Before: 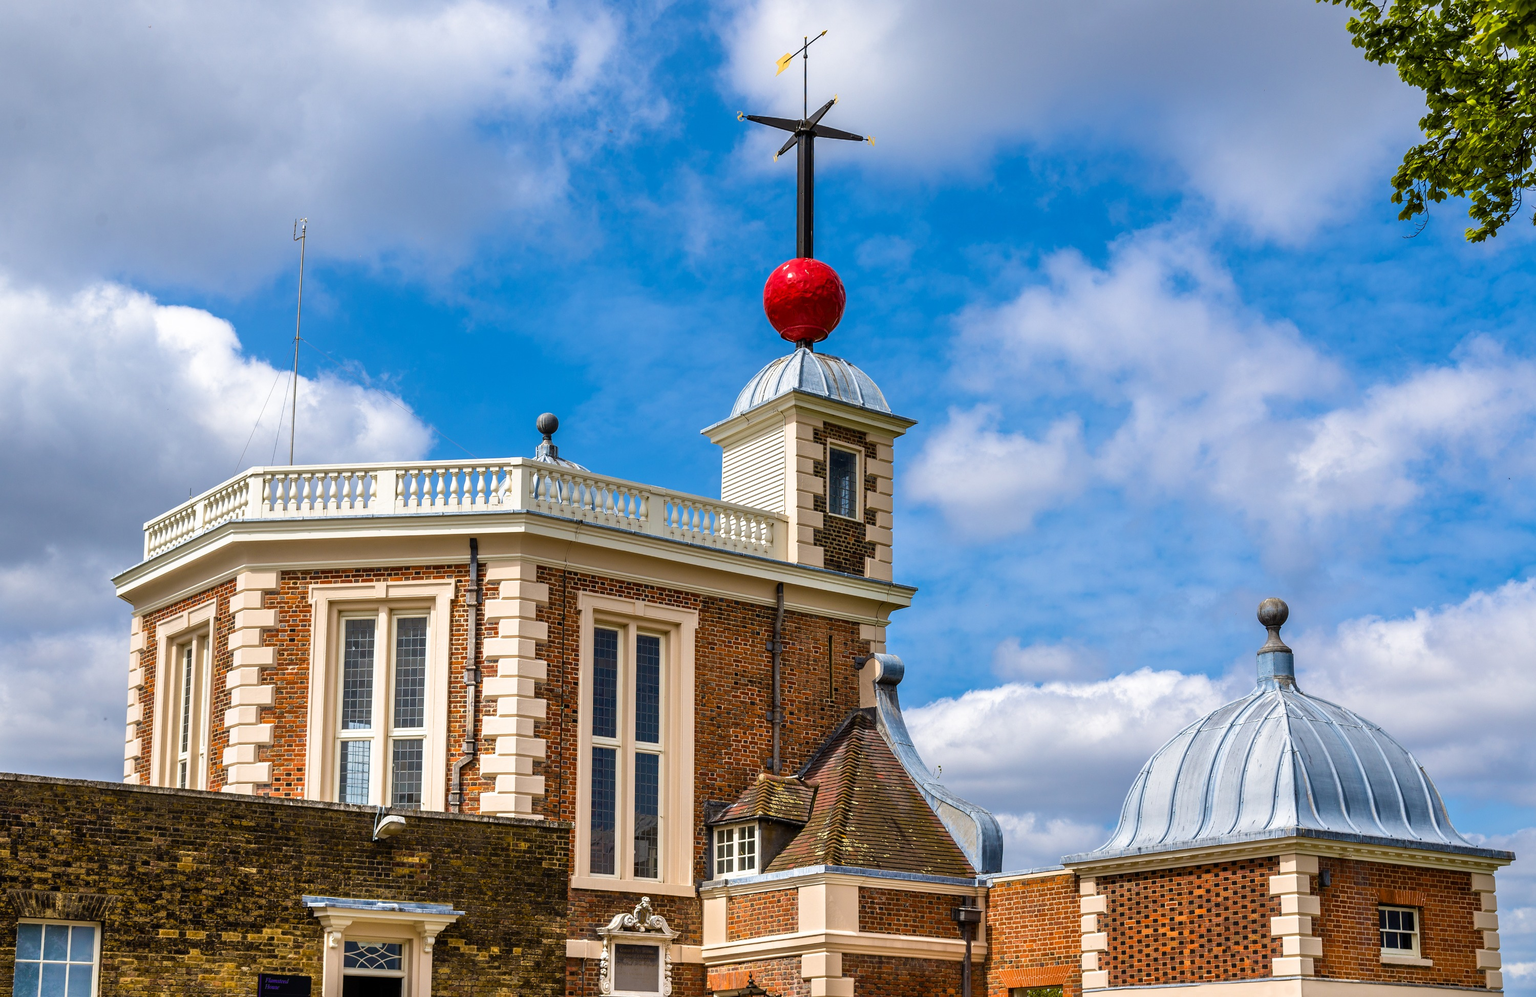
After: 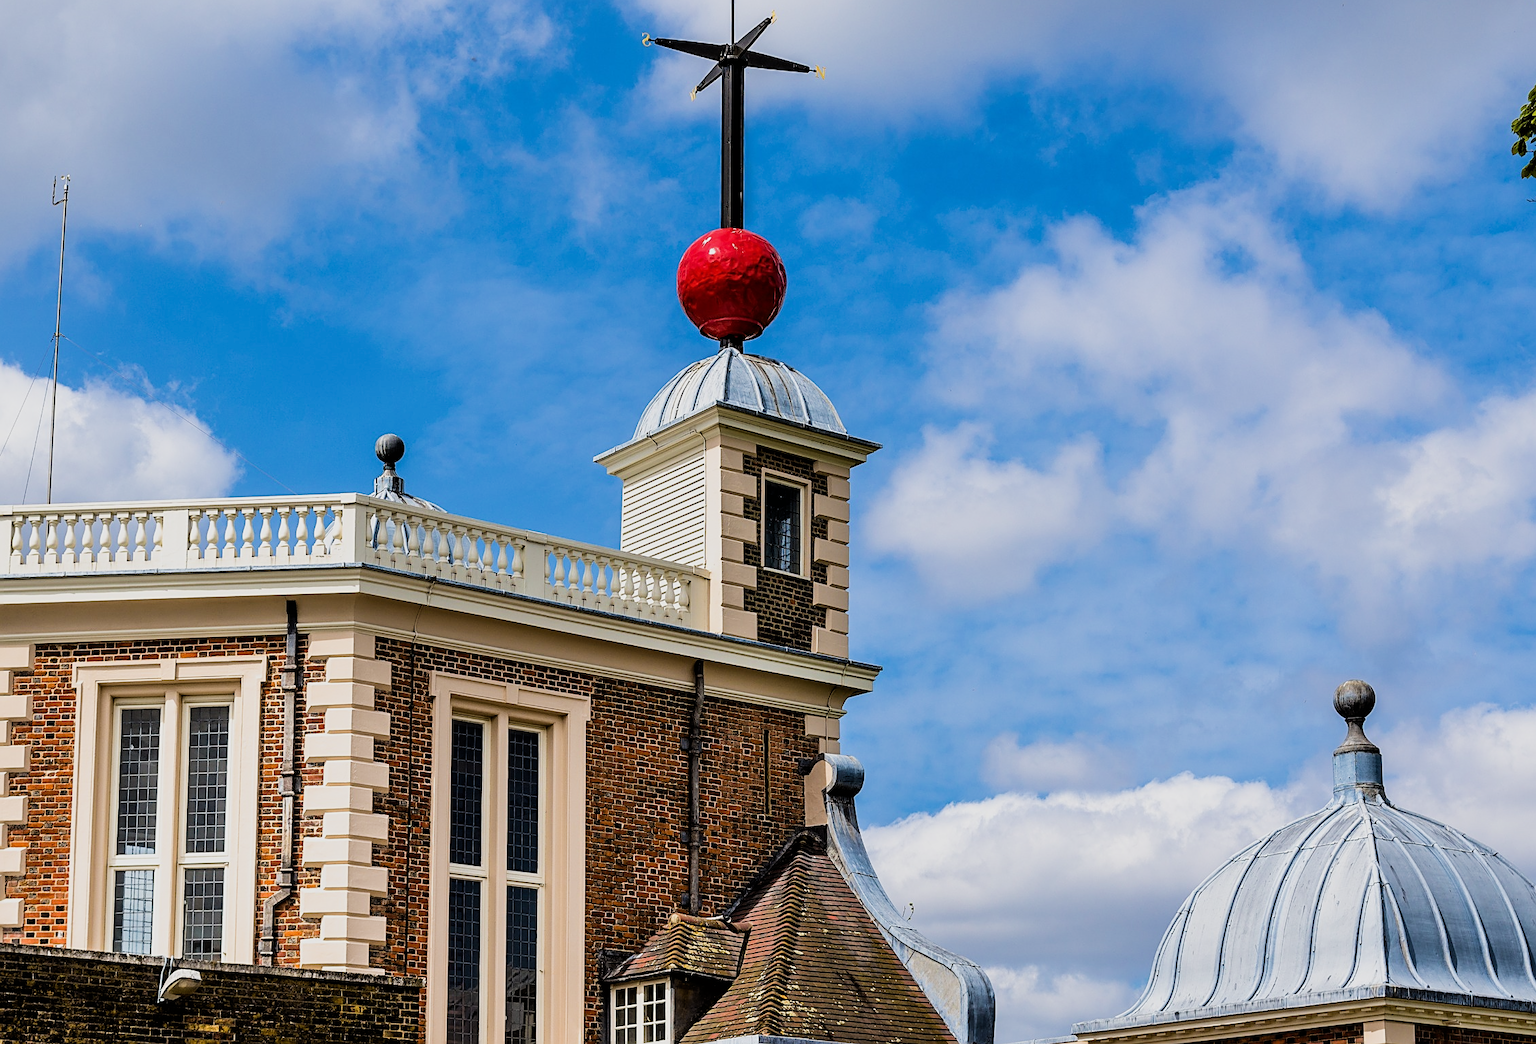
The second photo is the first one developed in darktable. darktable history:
filmic rgb: black relative exposure -5.1 EV, white relative exposure 3.98 EV, hardness 2.88, contrast 1.3, highlights saturation mix -29.85%
crop: left 16.571%, top 8.683%, right 8.217%, bottom 12.489%
sharpen: on, module defaults
